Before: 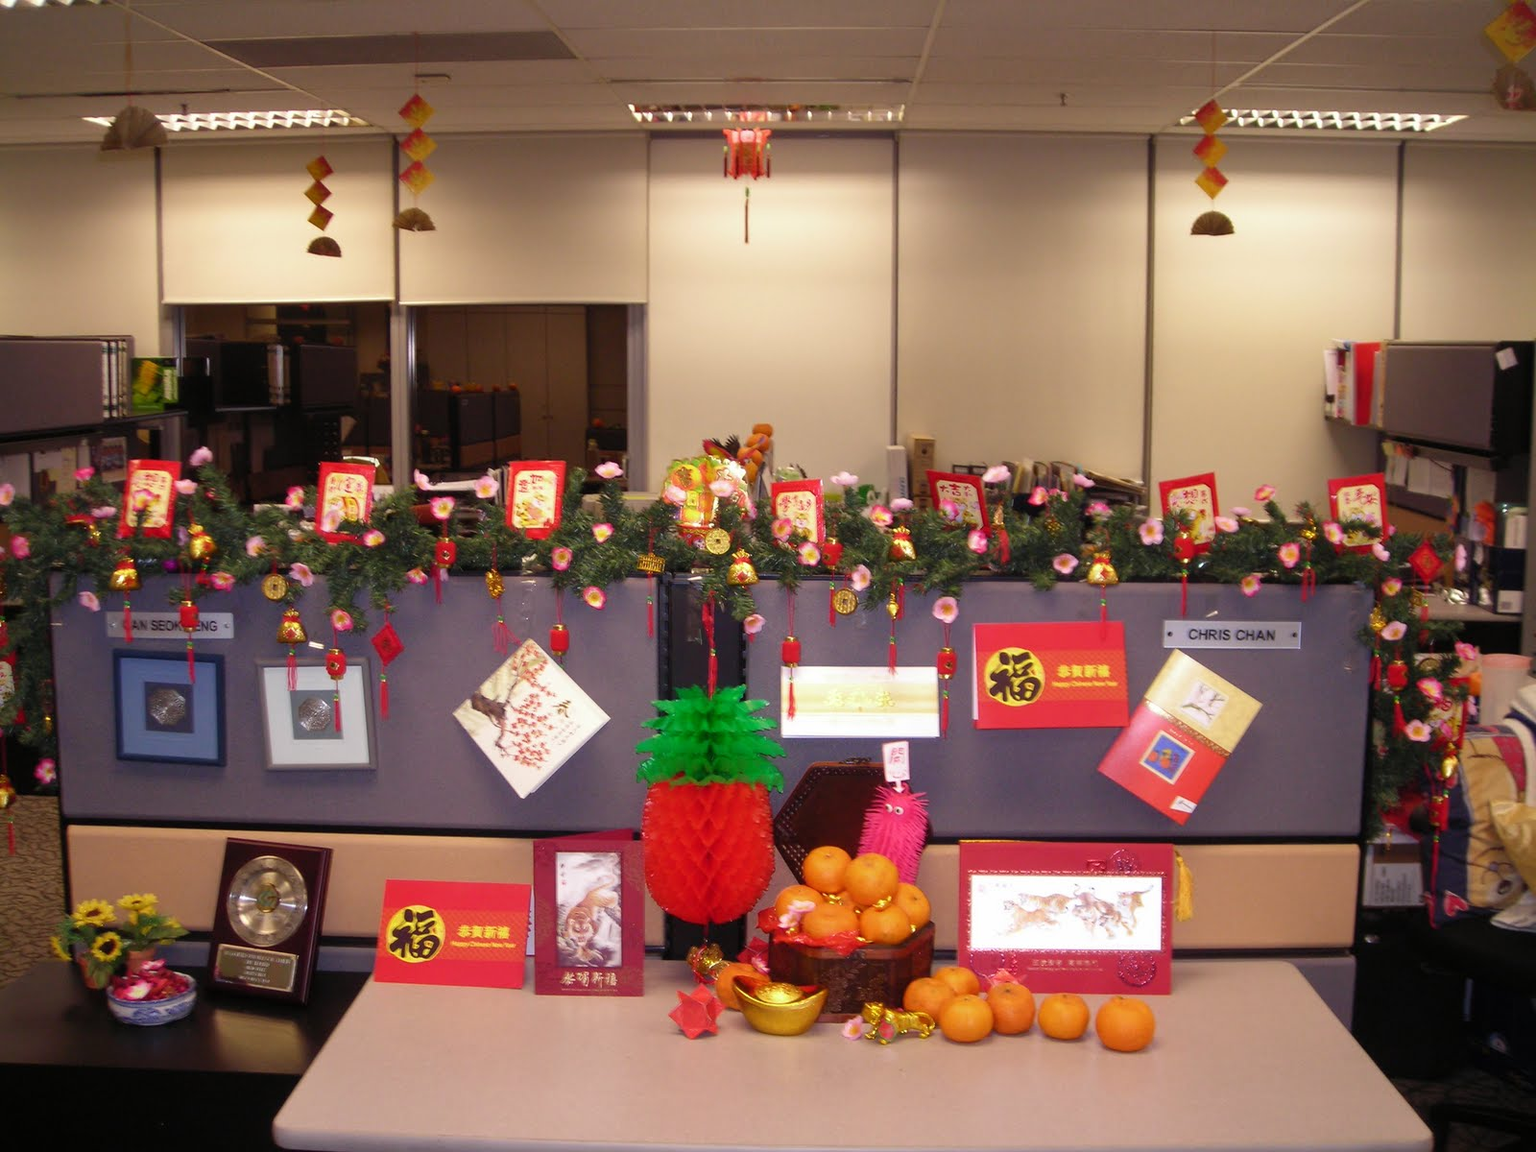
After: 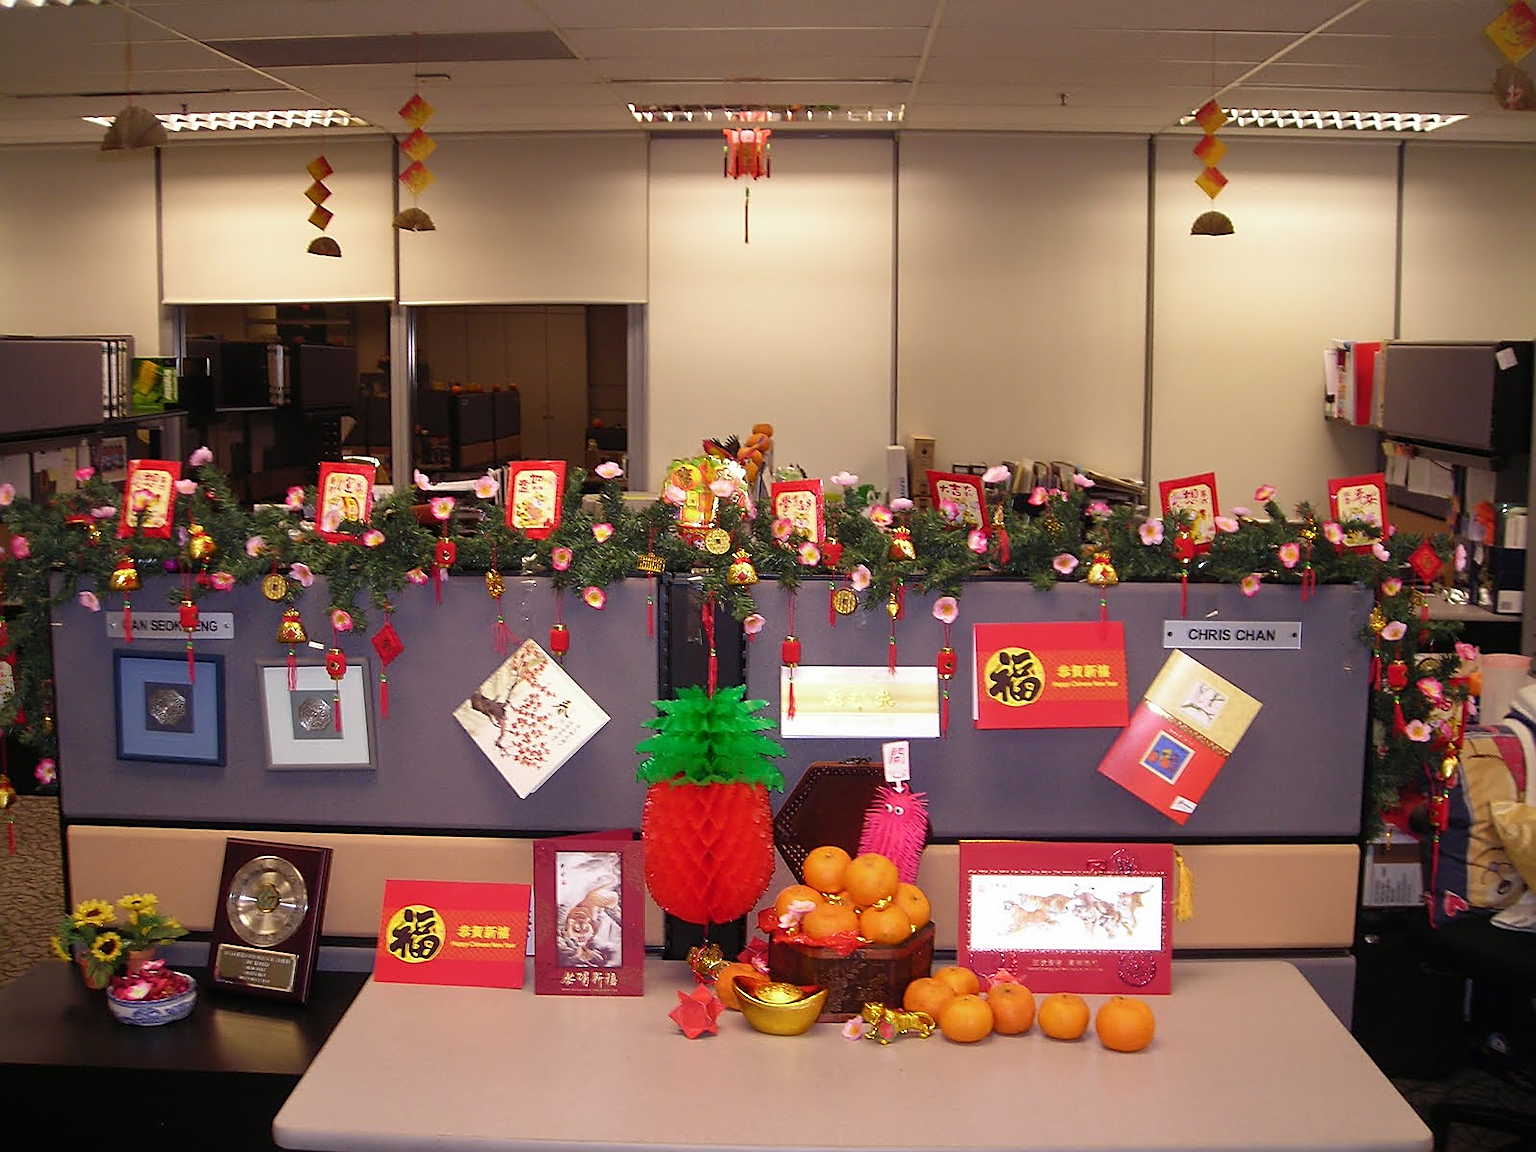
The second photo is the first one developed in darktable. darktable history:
exposure: compensate highlight preservation false
sharpen: radius 1.4, amount 1.25, threshold 0.7
